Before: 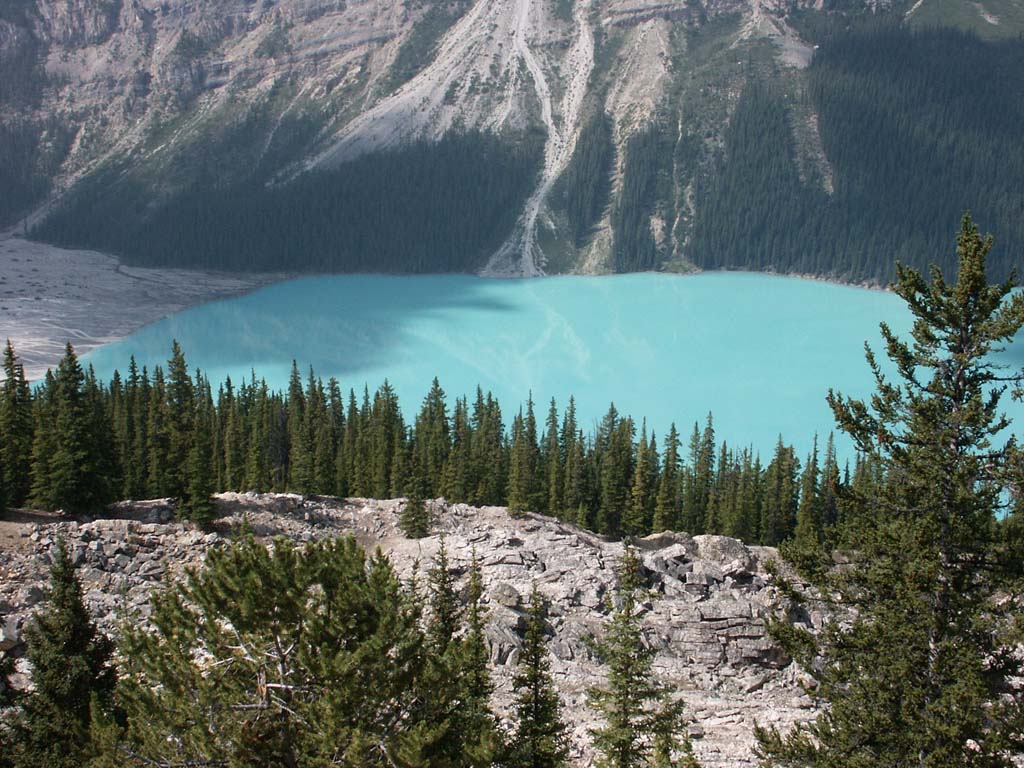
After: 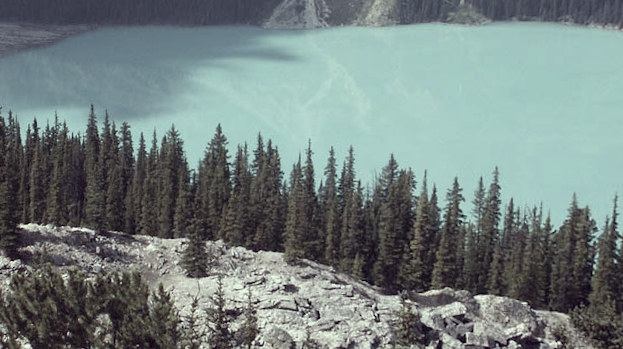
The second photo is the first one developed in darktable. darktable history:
color correction: highlights a* -20.17, highlights b* 20.27, shadows a* 20.03, shadows b* -20.46, saturation 0.43
rotate and perspective: rotation 1.69°, lens shift (vertical) -0.023, lens shift (horizontal) -0.291, crop left 0.025, crop right 0.988, crop top 0.092, crop bottom 0.842
white balance: red 0.983, blue 1.036
crop: left 13.312%, top 31.28%, right 24.627%, bottom 15.582%
